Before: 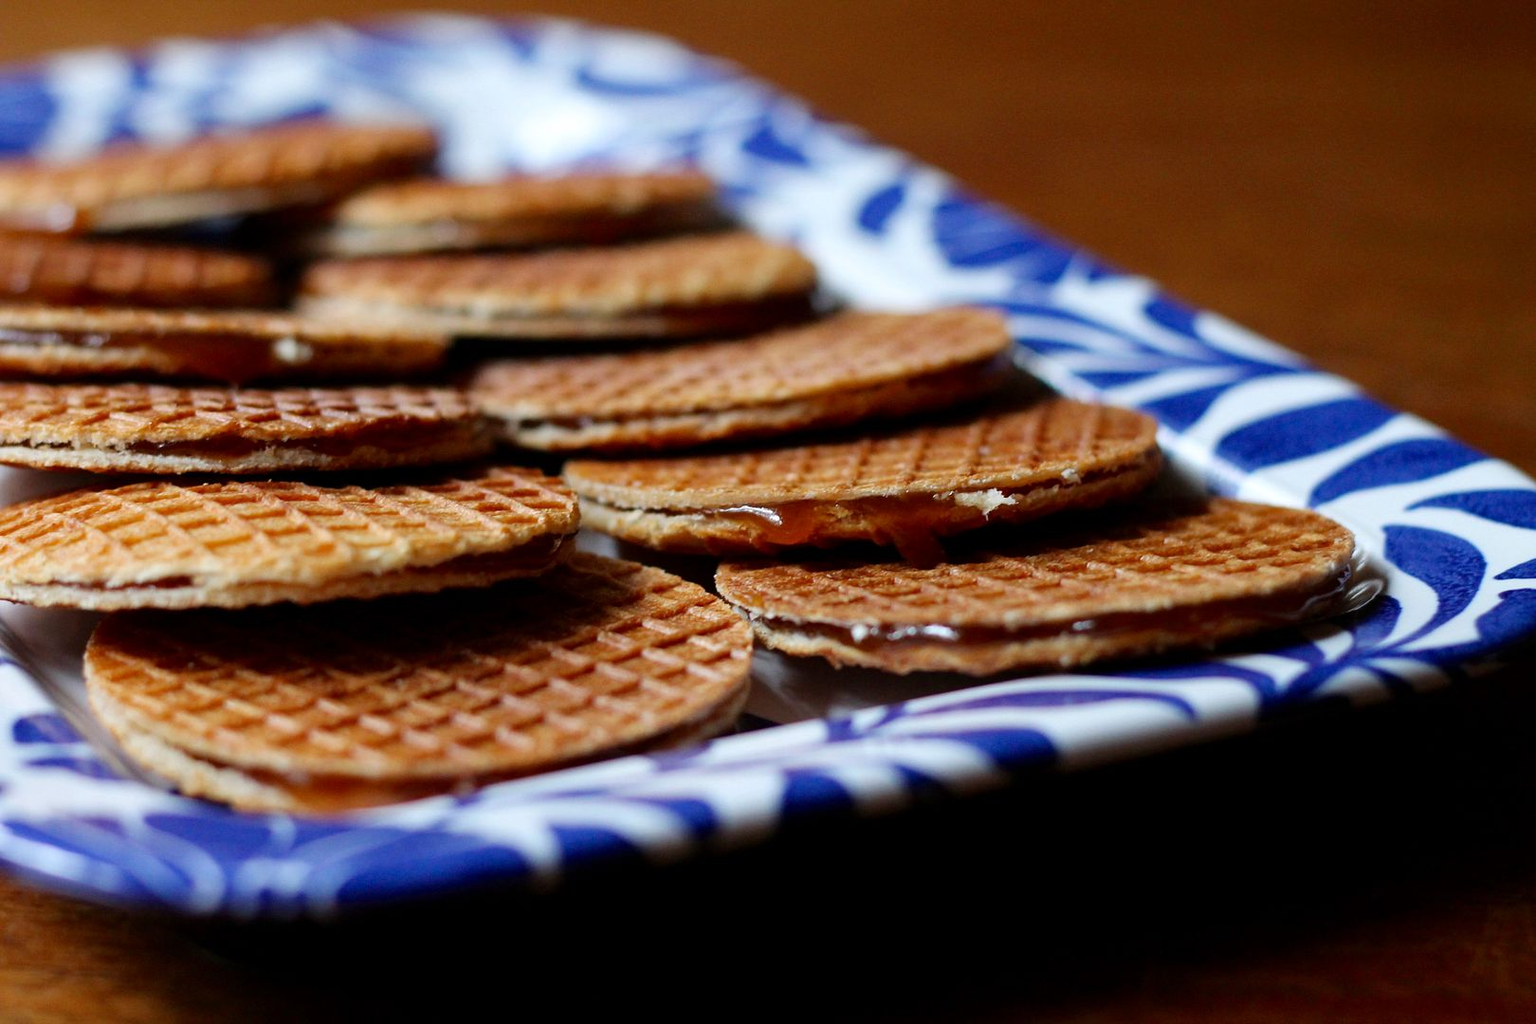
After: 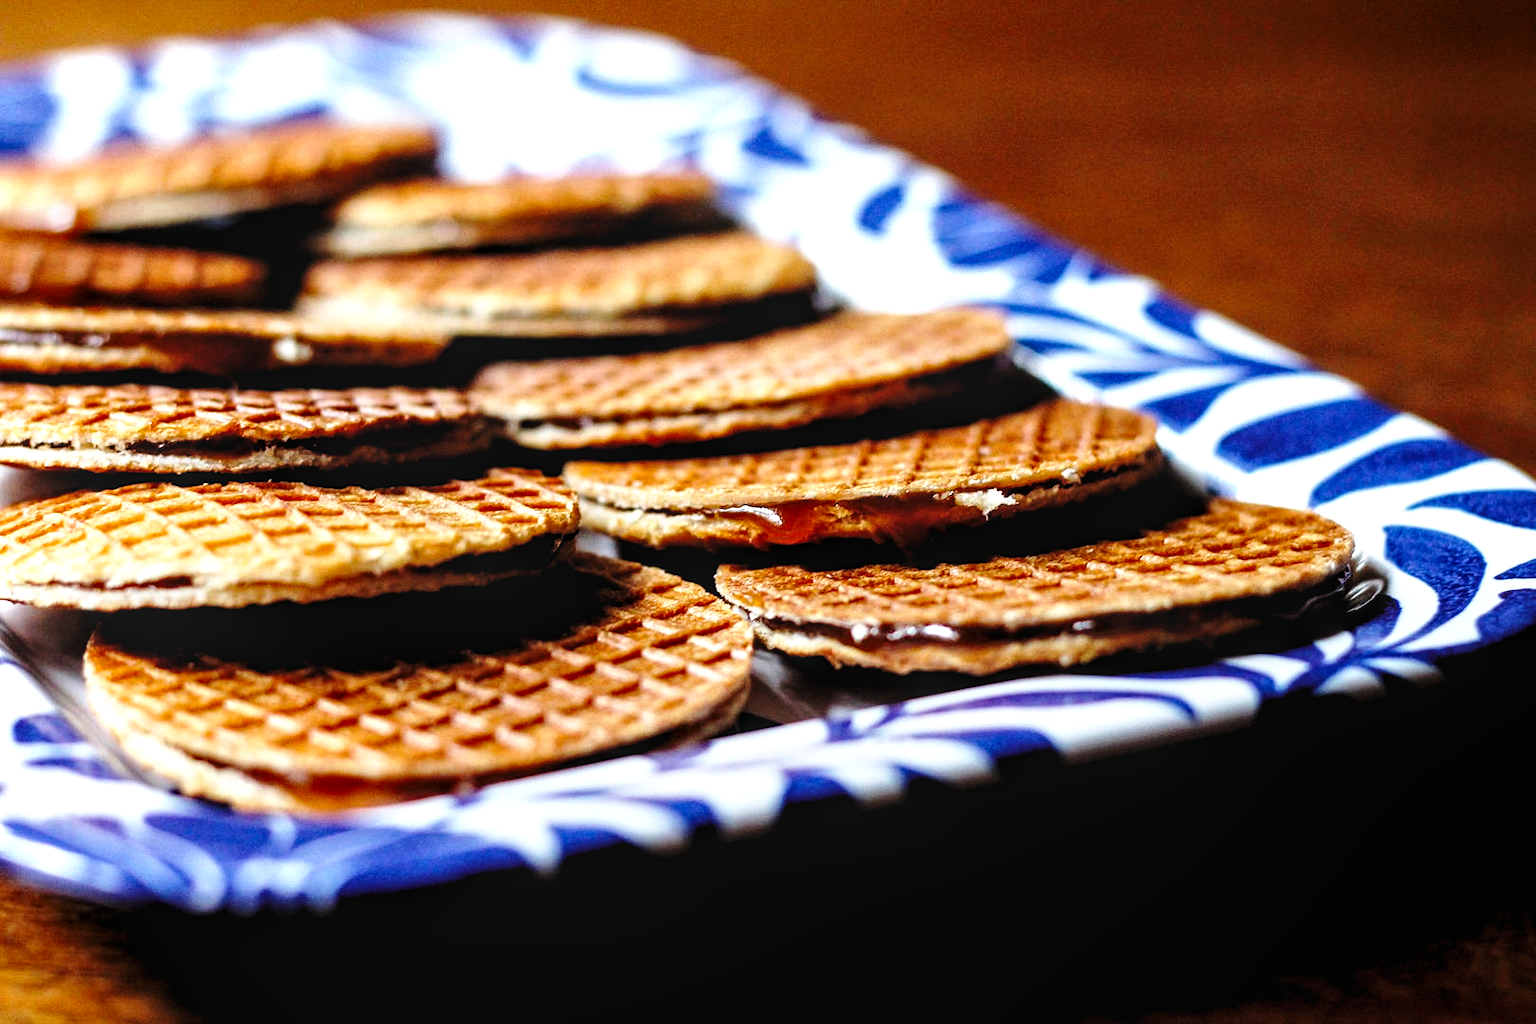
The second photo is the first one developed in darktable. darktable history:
local contrast: on, module defaults
levels: levels [0.052, 0.496, 0.908]
base curve: curves: ch0 [(0, 0) (0.028, 0.03) (0.121, 0.232) (0.46, 0.748) (0.859, 0.968) (1, 1)], preserve colors none
